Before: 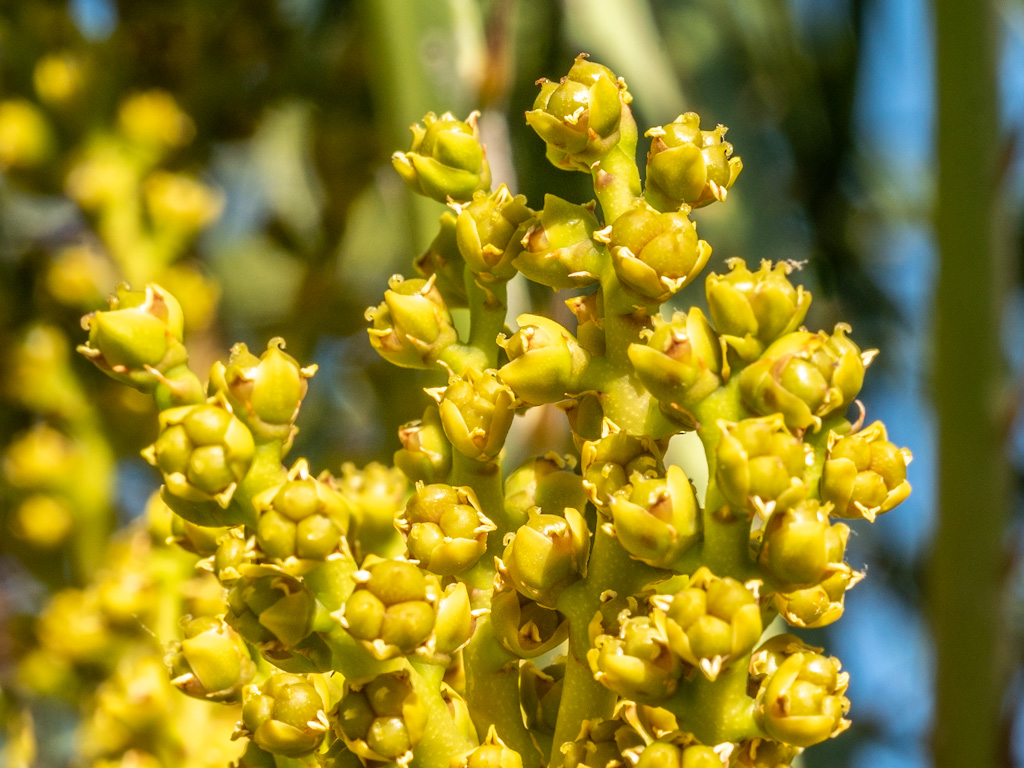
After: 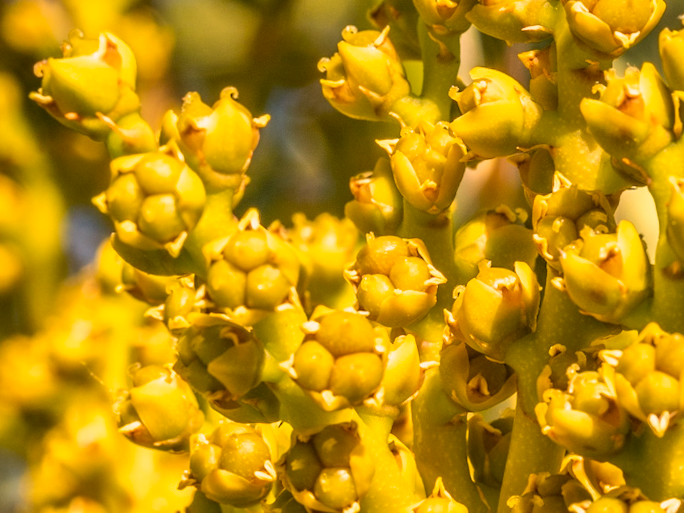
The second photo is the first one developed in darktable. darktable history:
color correction: highlights a* 17.88, highlights b* 18.79
crop and rotate: angle -0.82°, left 3.85%, top 31.828%, right 27.992%
